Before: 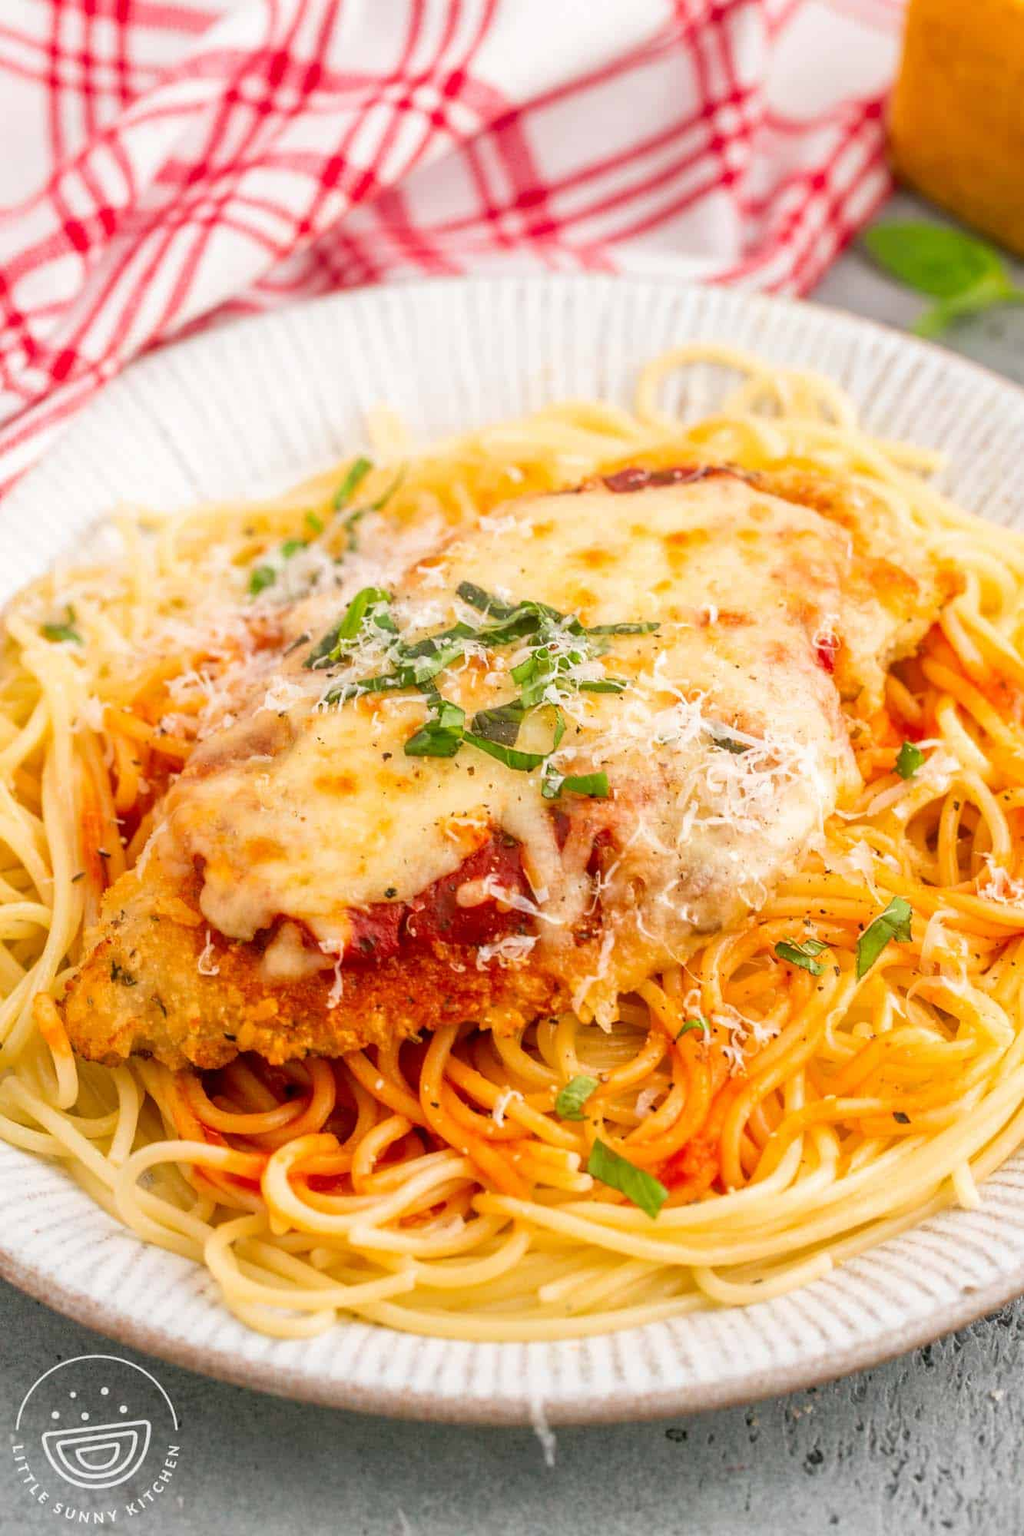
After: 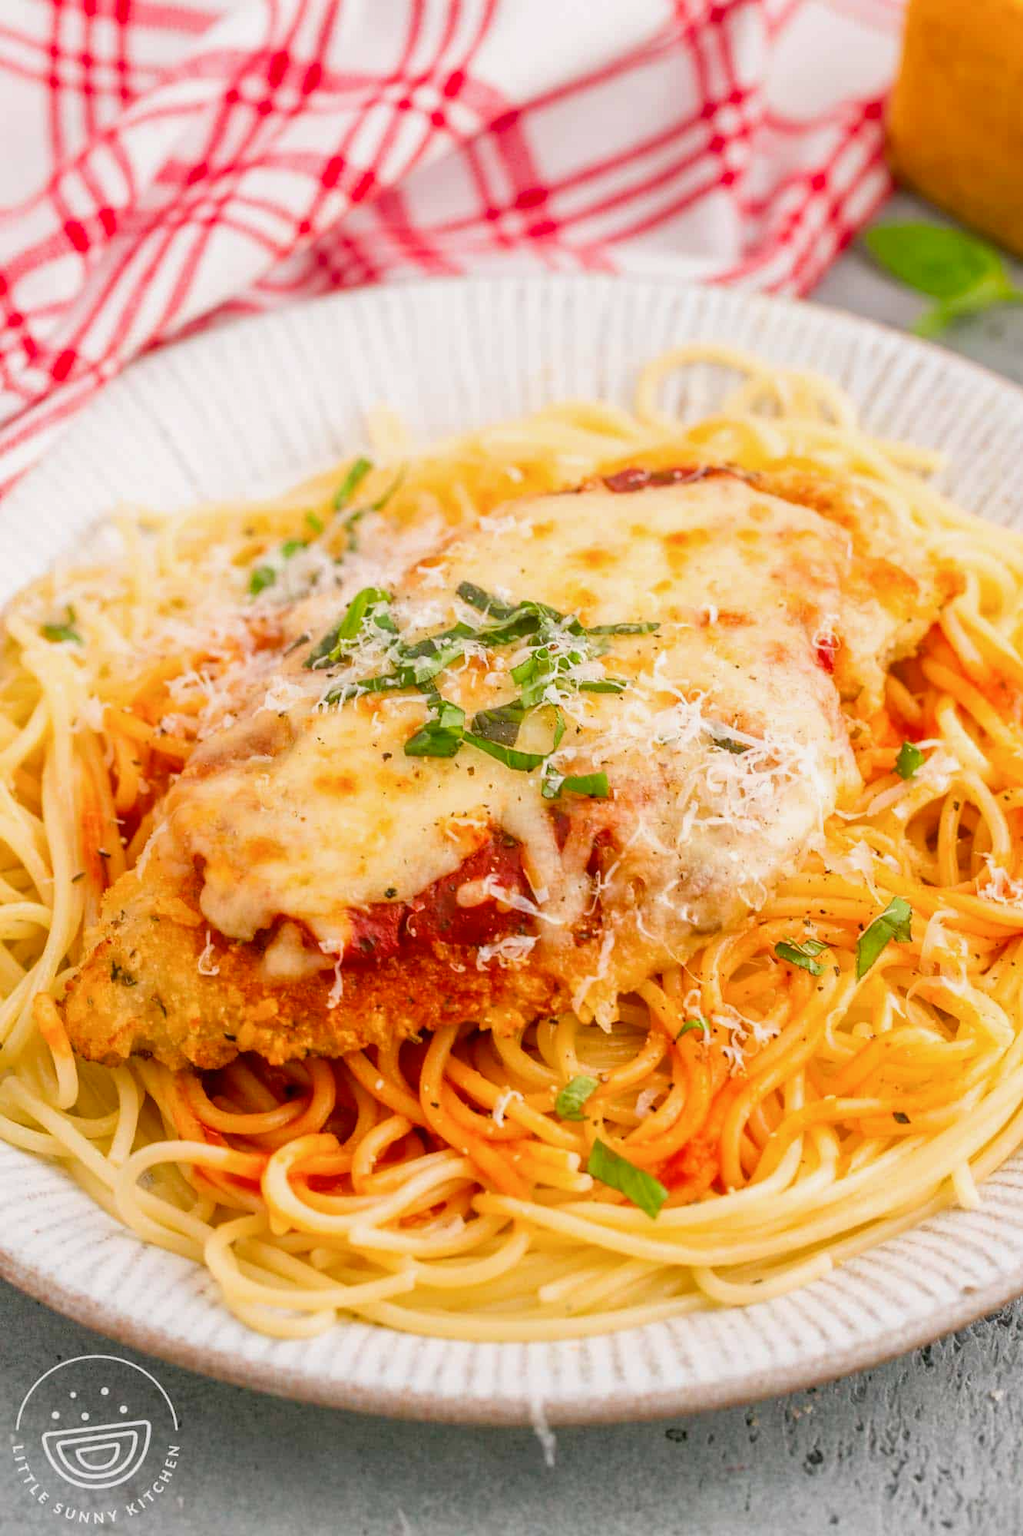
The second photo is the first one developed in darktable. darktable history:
color balance rgb: highlights gain › chroma 0.235%, highlights gain › hue 332.75°, linear chroma grading › global chroma 14.52%, perceptual saturation grading › global saturation -1.617%, perceptual saturation grading › highlights -8.304%, perceptual saturation grading › mid-tones 7.322%, perceptual saturation grading › shadows 4.902%, global vibrance -17.731%, contrast -5.566%
